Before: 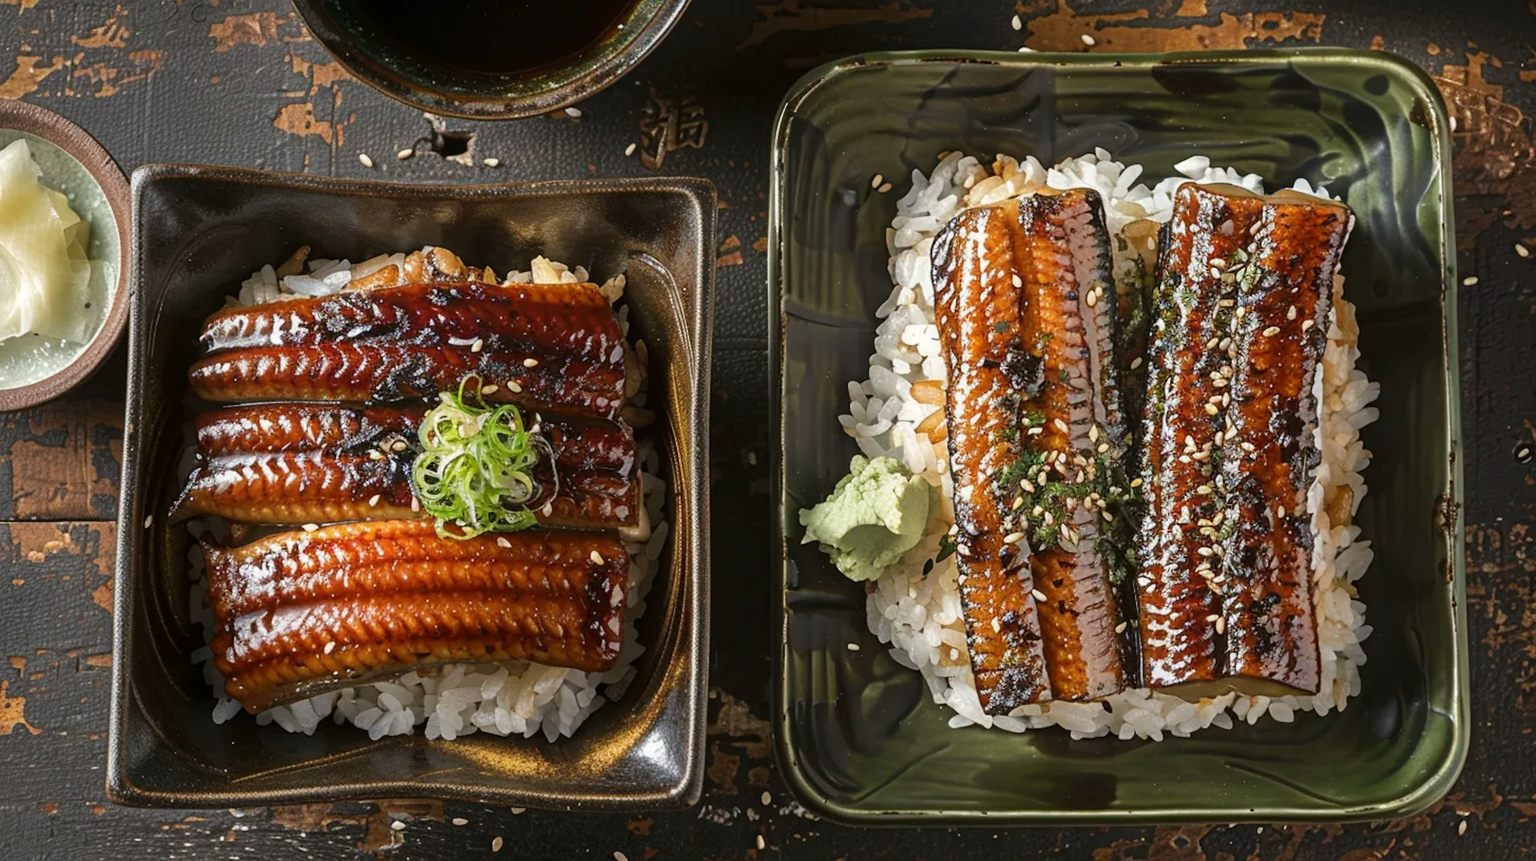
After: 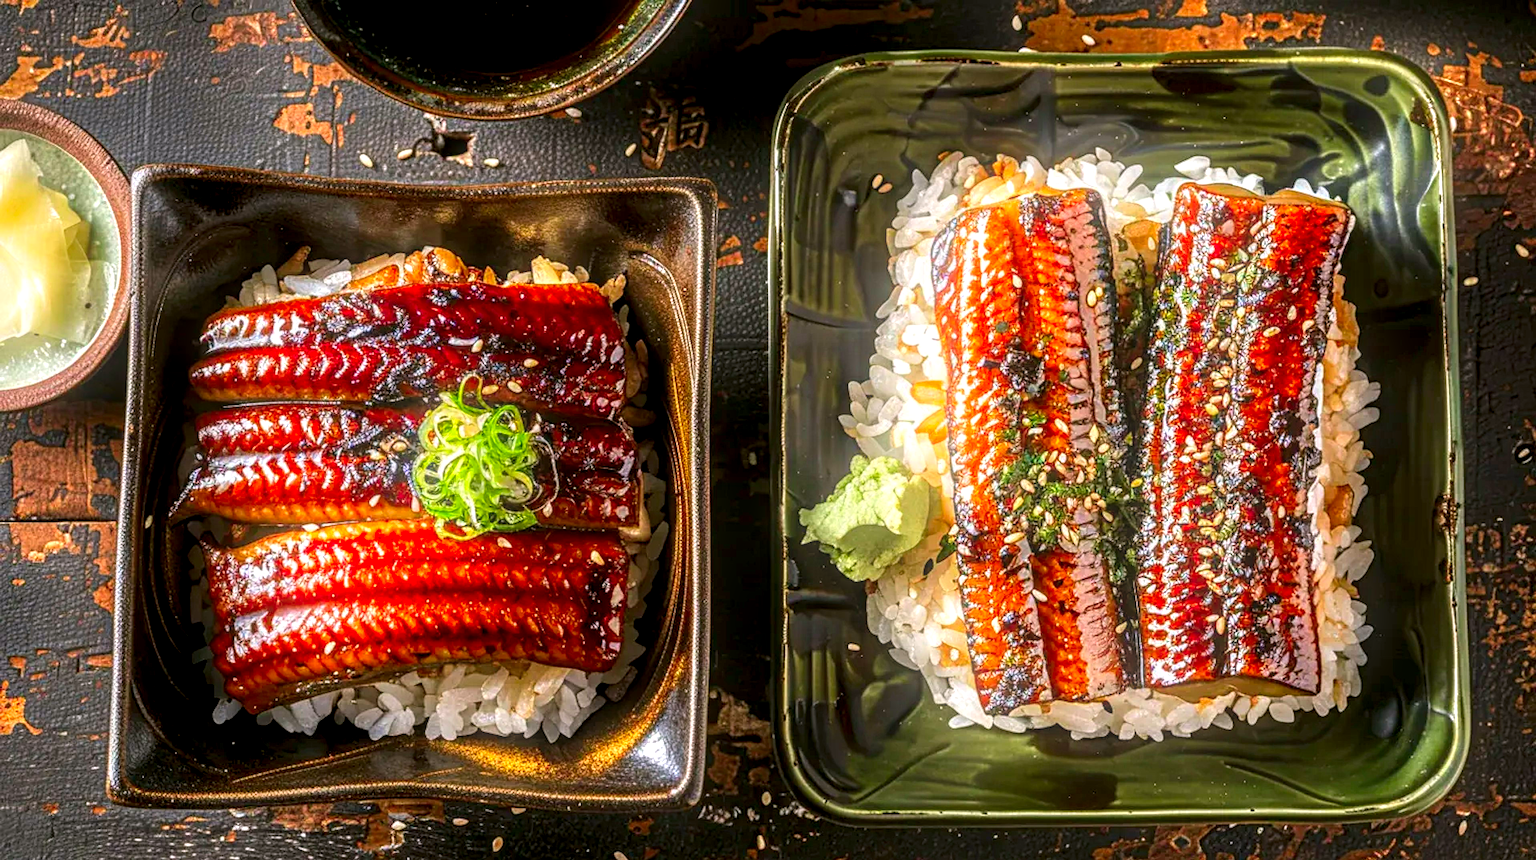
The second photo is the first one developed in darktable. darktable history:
local contrast: highlights 12%, shadows 38%, detail 183%, midtone range 0.471
color balance: input saturation 80.07%
color correction: highlights a* 1.59, highlights b* -1.7, saturation 2.48
contrast equalizer: y [[0.5, 0.5, 0.5, 0.512, 0.552, 0.62], [0.5 ×6], [0.5 ×4, 0.504, 0.553], [0 ×6], [0 ×6]]
bloom: on, module defaults
